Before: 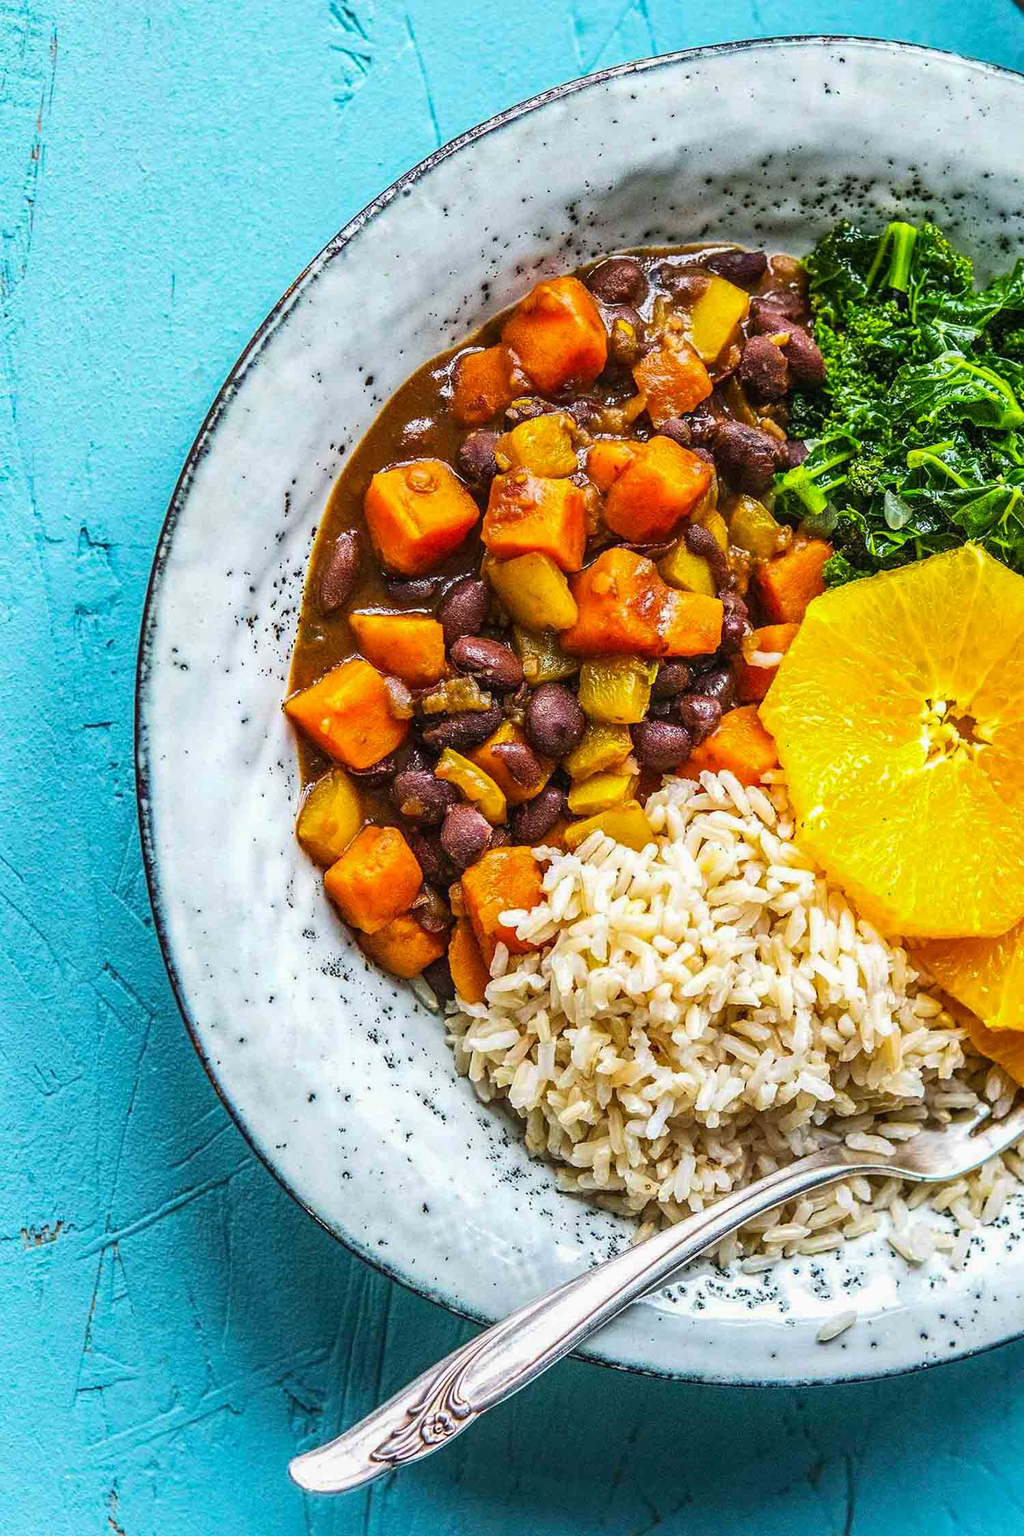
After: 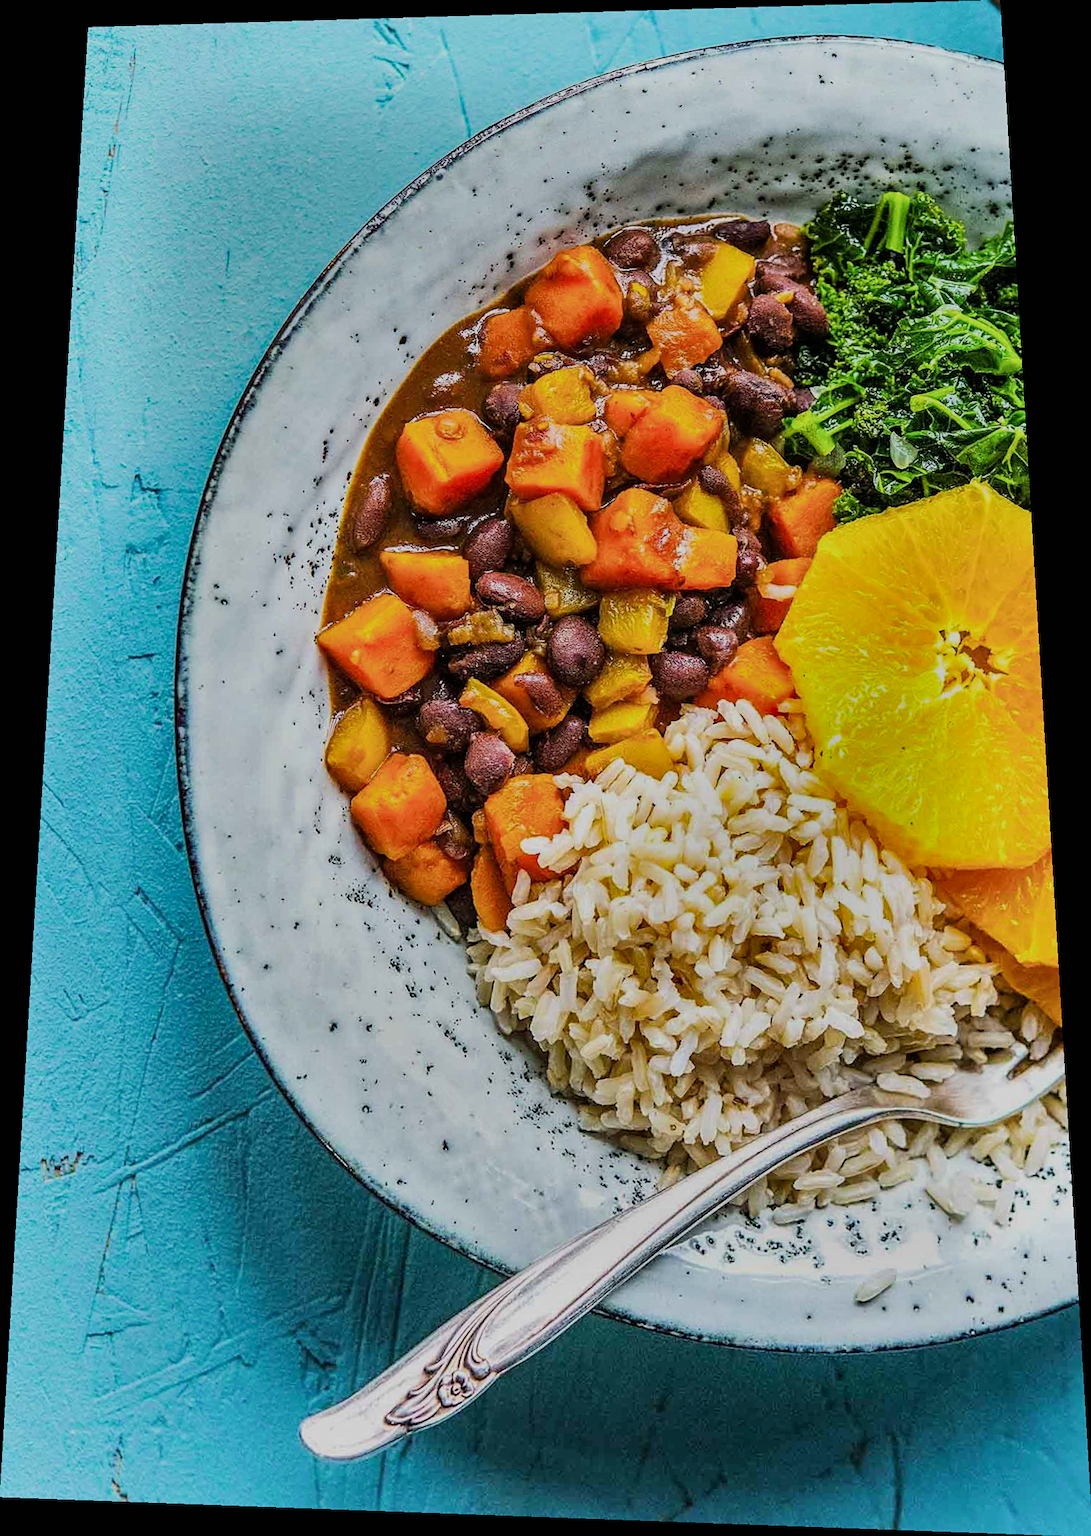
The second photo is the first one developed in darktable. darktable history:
sharpen: amount 0.2
filmic rgb: black relative exposure -7.65 EV, white relative exposure 4.56 EV, hardness 3.61
color correction: highlights a* 0.003, highlights b* -0.283
shadows and highlights: shadows 24.5, highlights -78.15, soften with gaussian
rotate and perspective: rotation 0.128°, lens shift (vertical) -0.181, lens shift (horizontal) -0.044, shear 0.001, automatic cropping off
